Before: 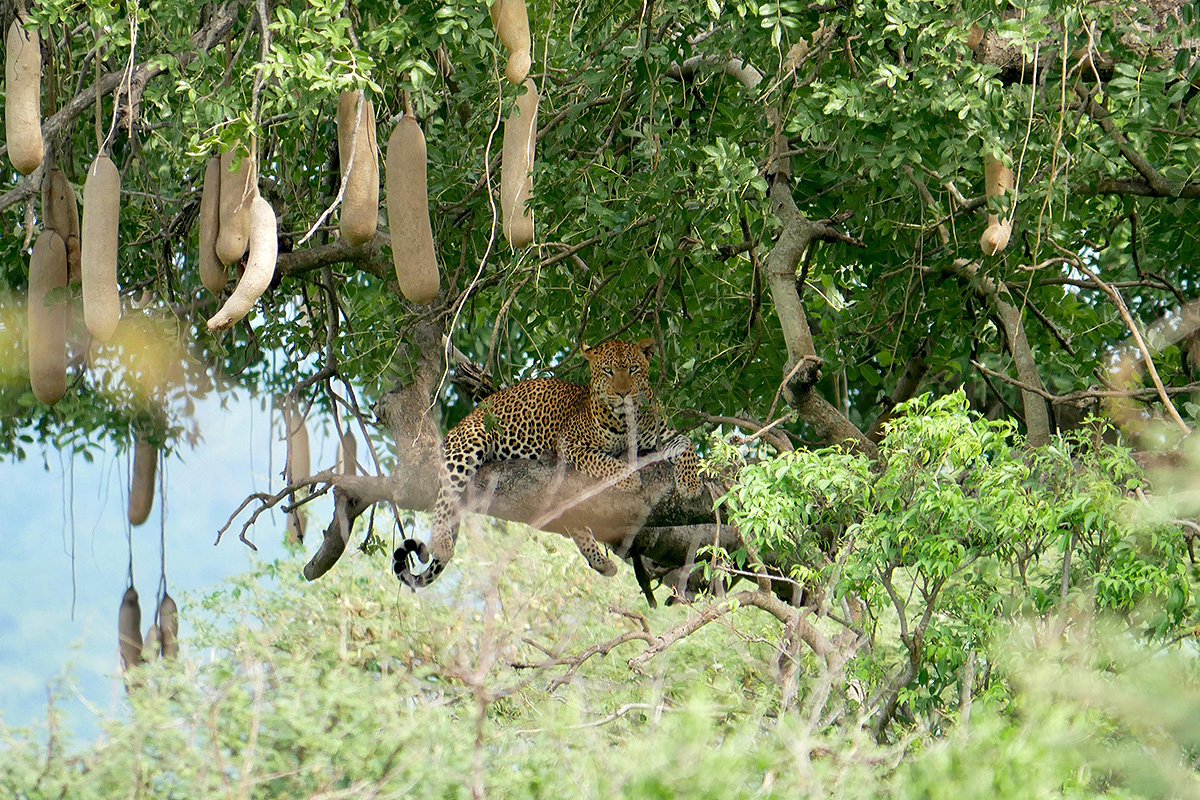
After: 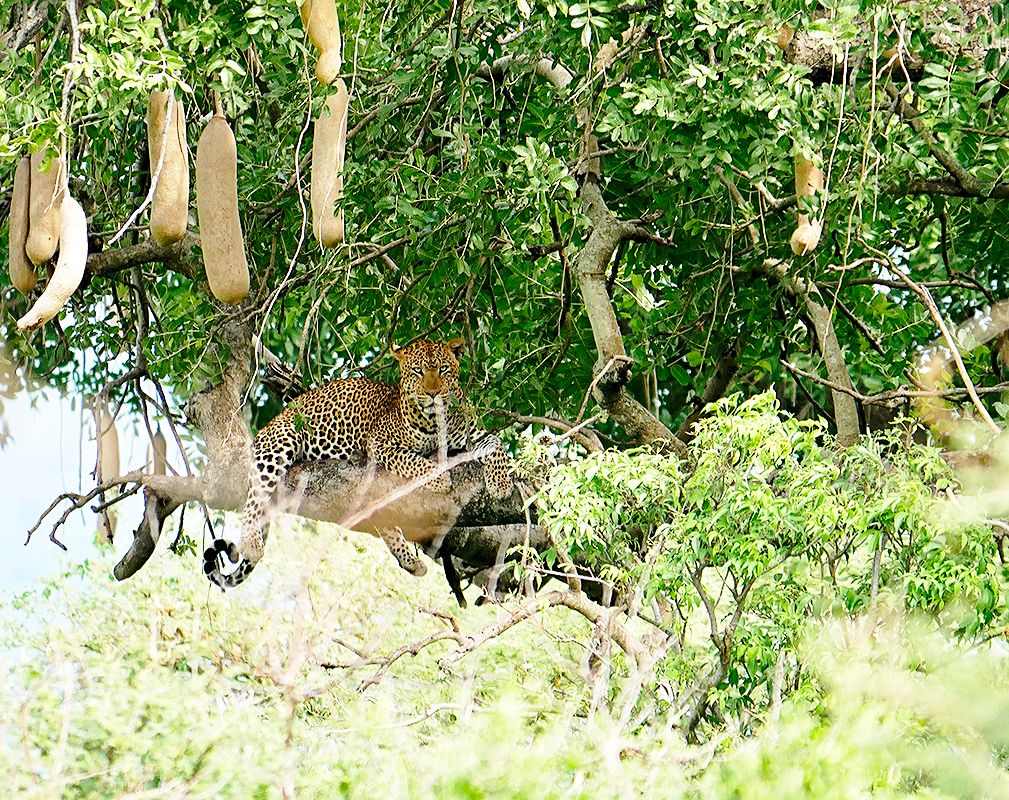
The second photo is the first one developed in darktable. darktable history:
crop: left 15.908%
haze removal: compatibility mode true, adaptive false
sharpen: radius 2.501, amount 0.325
base curve: curves: ch0 [(0, 0) (0.036, 0.037) (0.121, 0.228) (0.46, 0.76) (0.859, 0.983) (1, 1)], preserve colors none
